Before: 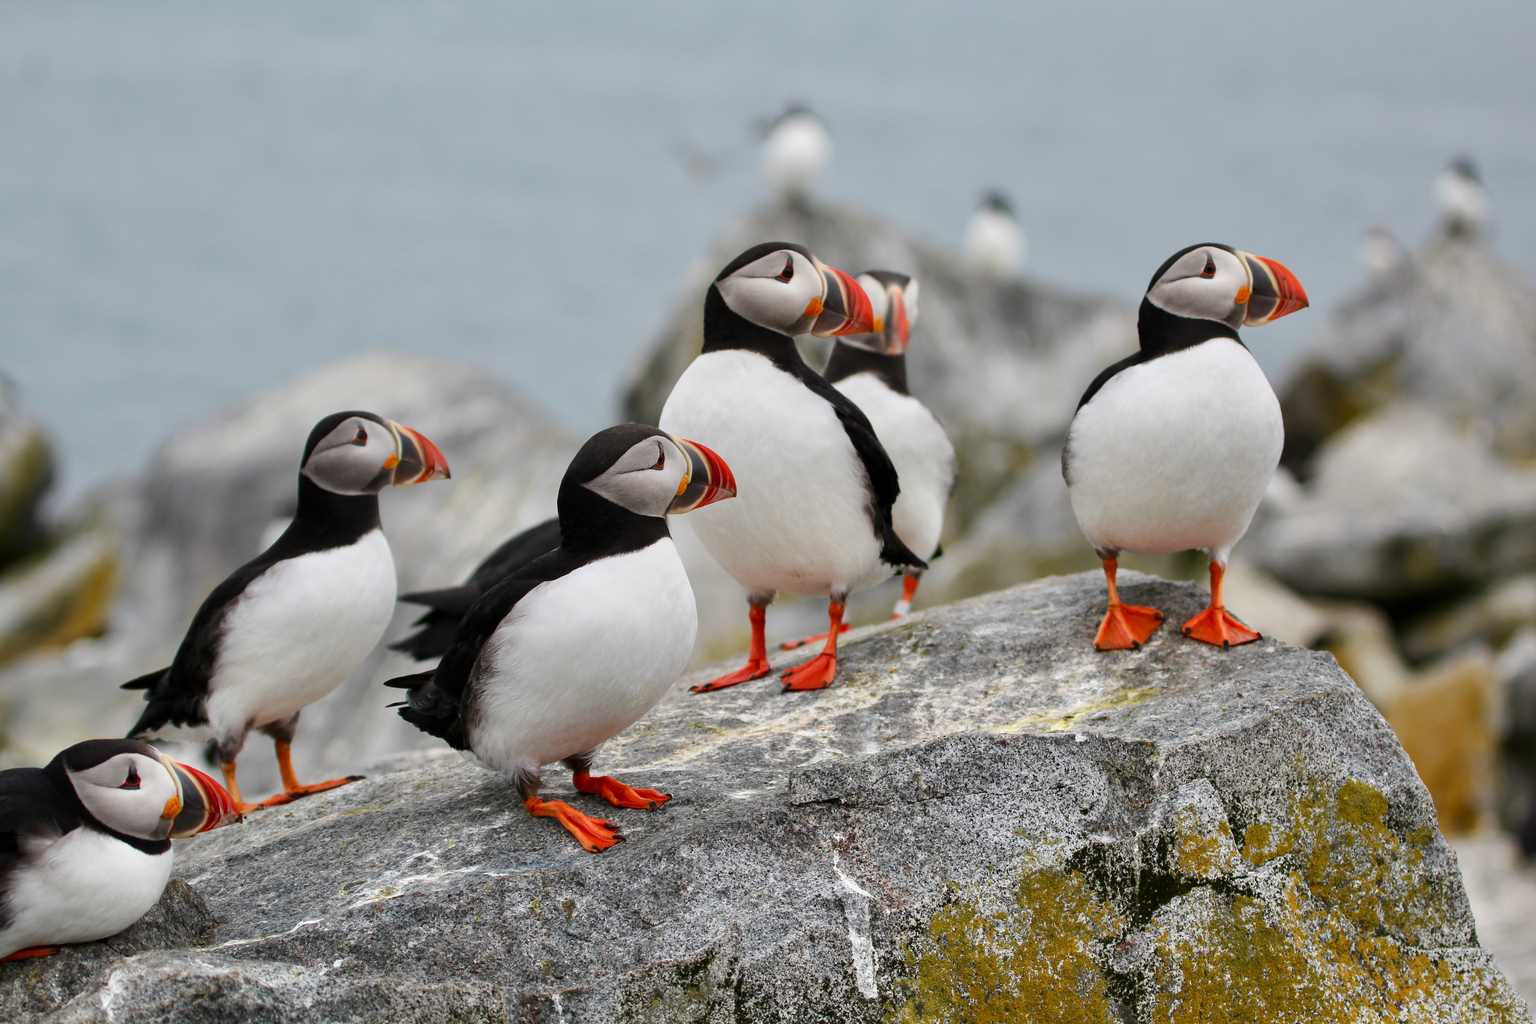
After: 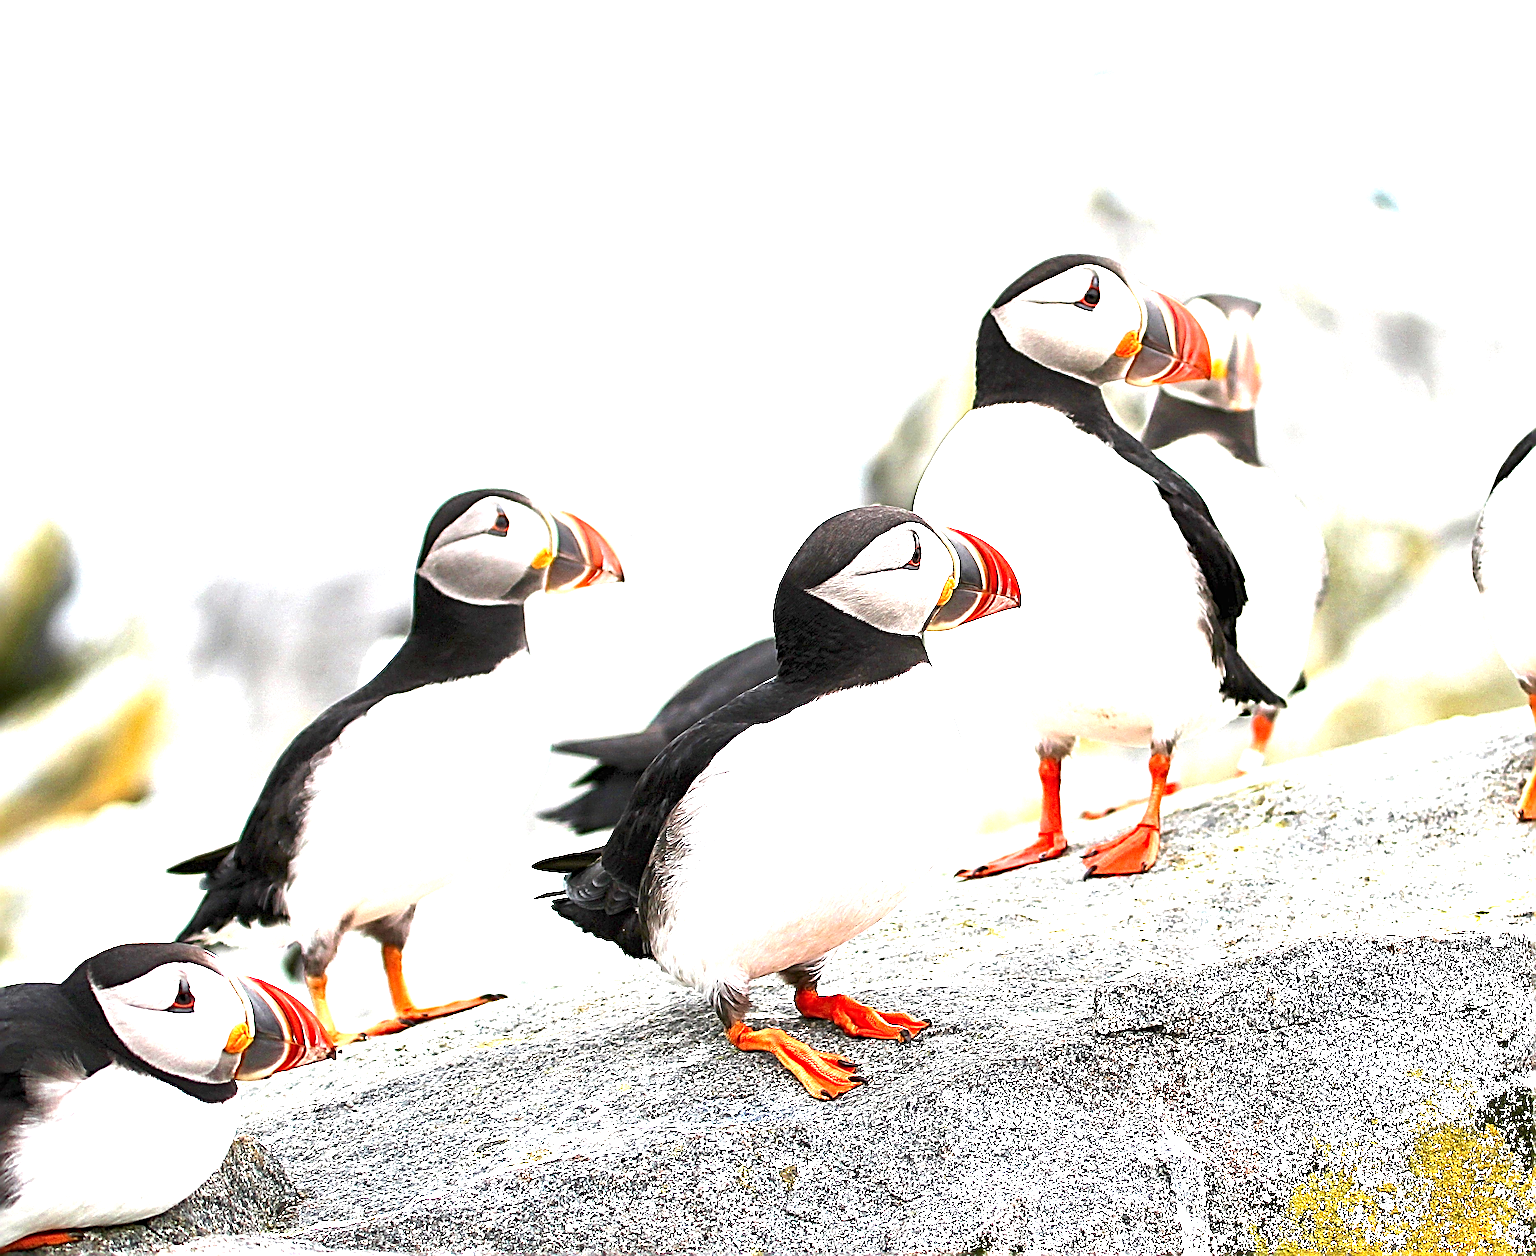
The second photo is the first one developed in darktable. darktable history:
exposure: black level correction 0, exposure 2.384 EV, compensate exposure bias true, compensate highlight preservation false
sharpen: radius 4.026, amount 1.985
crop: top 5.759%, right 27.84%, bottom 5.697%
